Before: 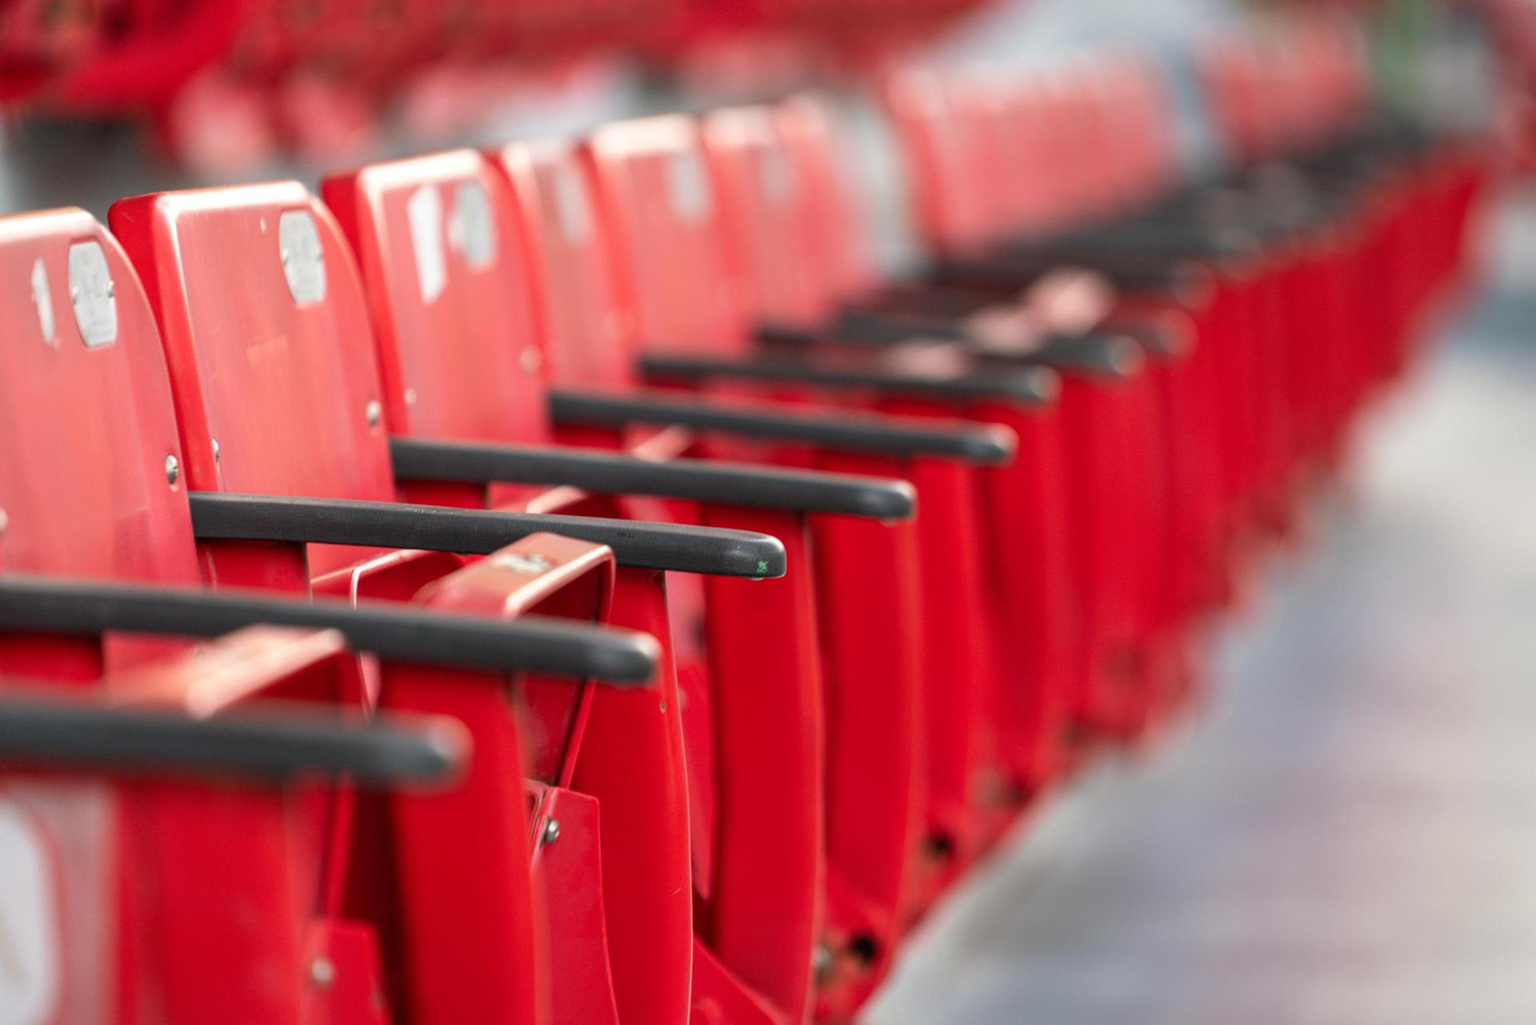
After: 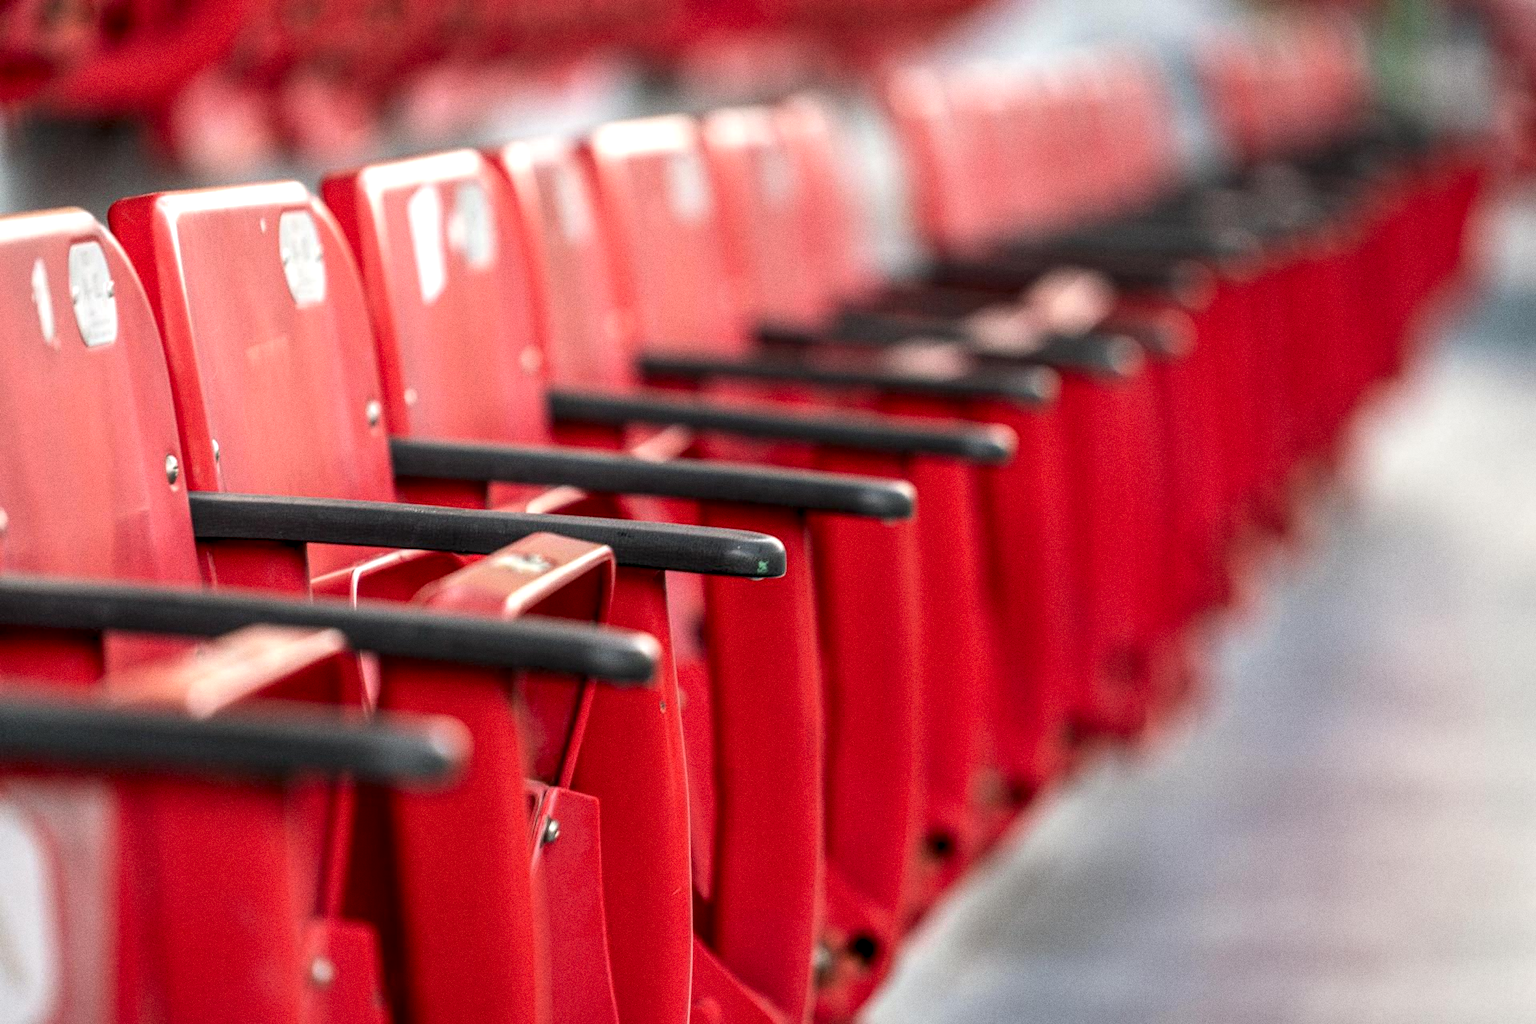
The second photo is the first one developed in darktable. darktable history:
local contrast: detail 150%
grain: coarseness 0.47 ISO
